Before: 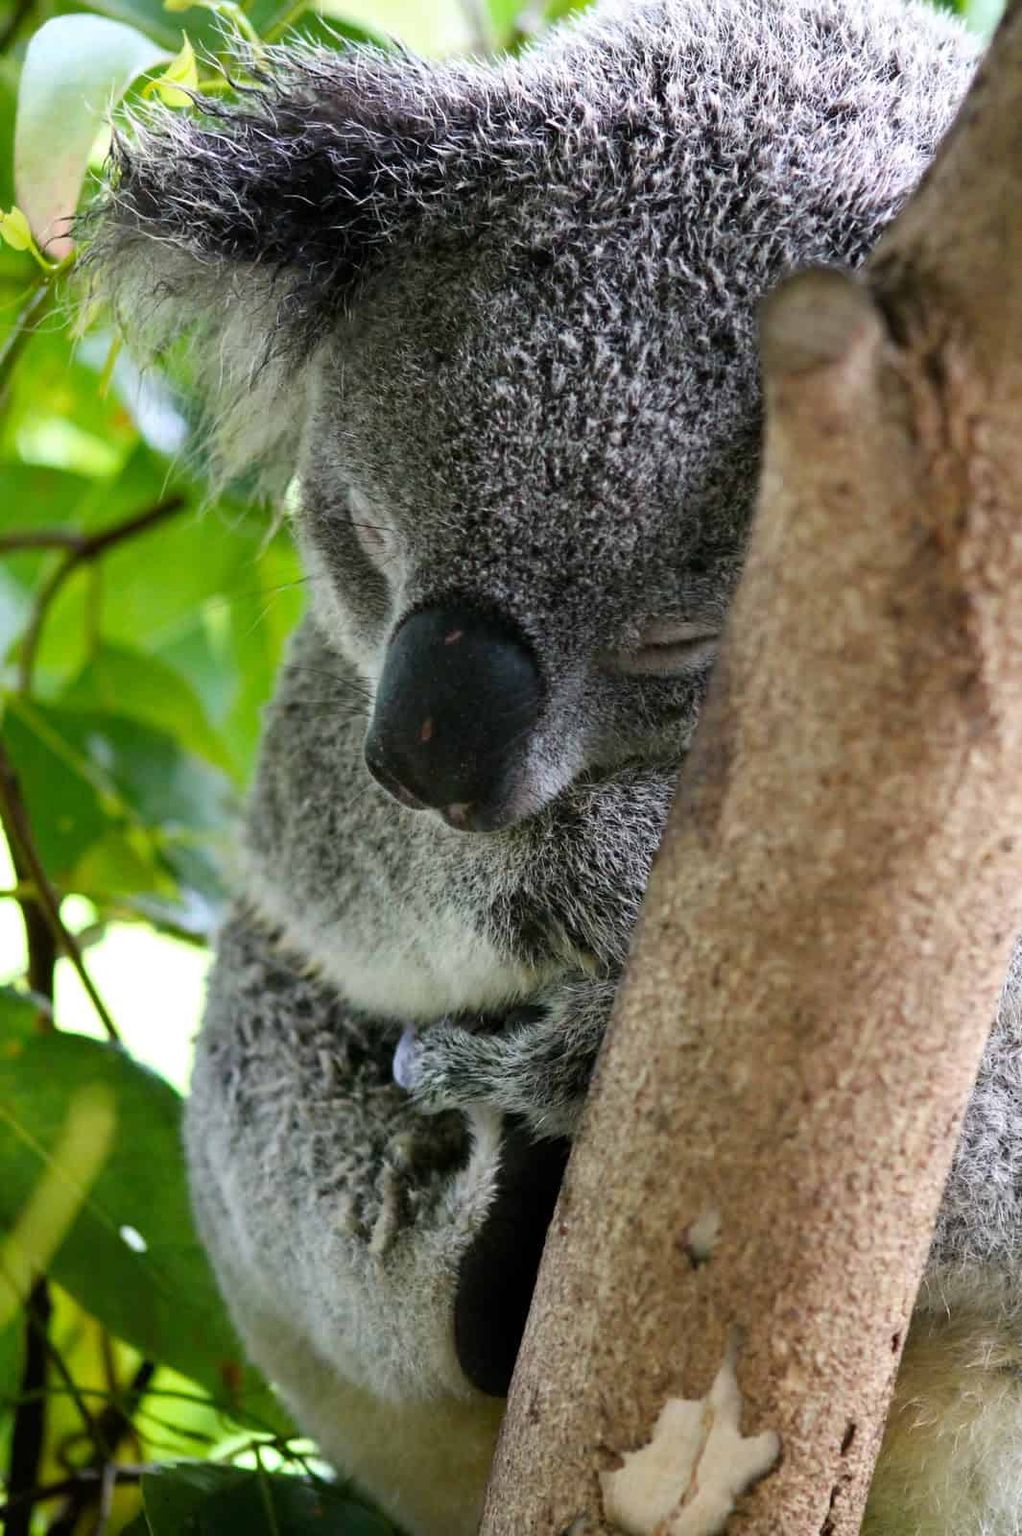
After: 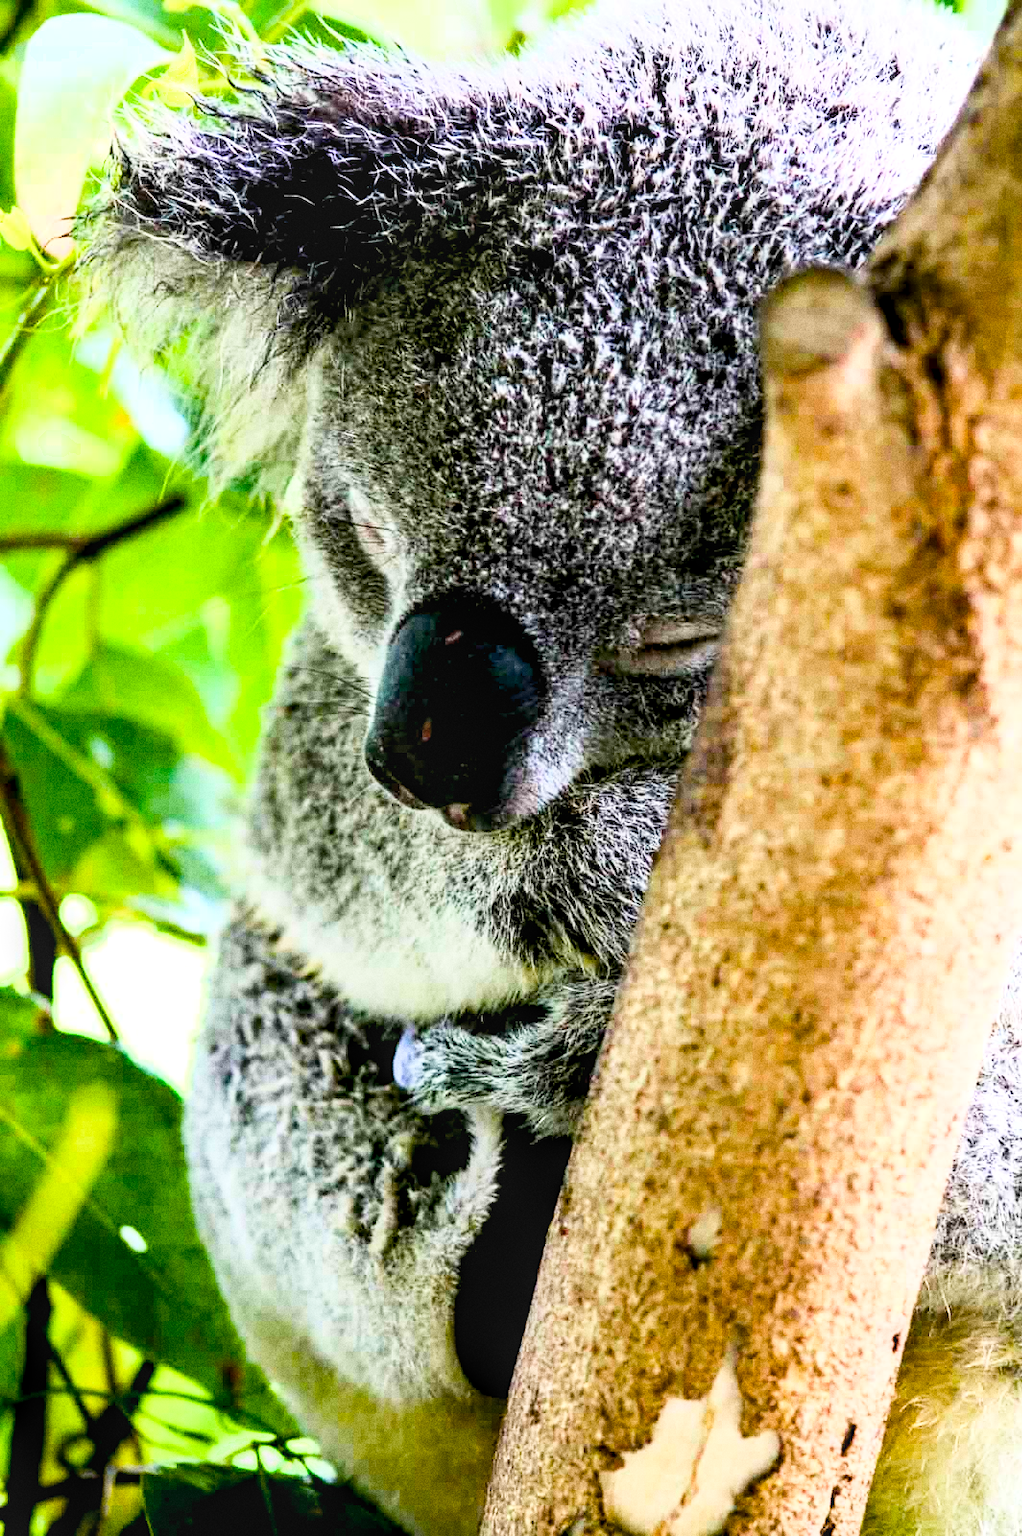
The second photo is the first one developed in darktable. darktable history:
base curve: curves: ch0 [(0, 0) (0.018, 0.026) (0.143, 0.37) (0.33, 0.731) (0.458, 0.853) (0.735, 0.965) (0.905, 0.986) (1, 1)]
color balance rgb: shadows lift › luminance -9.41%, highlights gain › luminance 17.6%, global offset › luminance -1.45%, perceptual saturation grading › highlights -17.77%, perceptual saturation grading › mid-tones 33.1%, perceptual saturation grading › shadows 50.52%, global vibrance 24.22%
shadows and highlights: shadows 0, highlights 40
local contrast: on, module defaults
grain: coarseness 8.68 ISO, strength 31.94%
